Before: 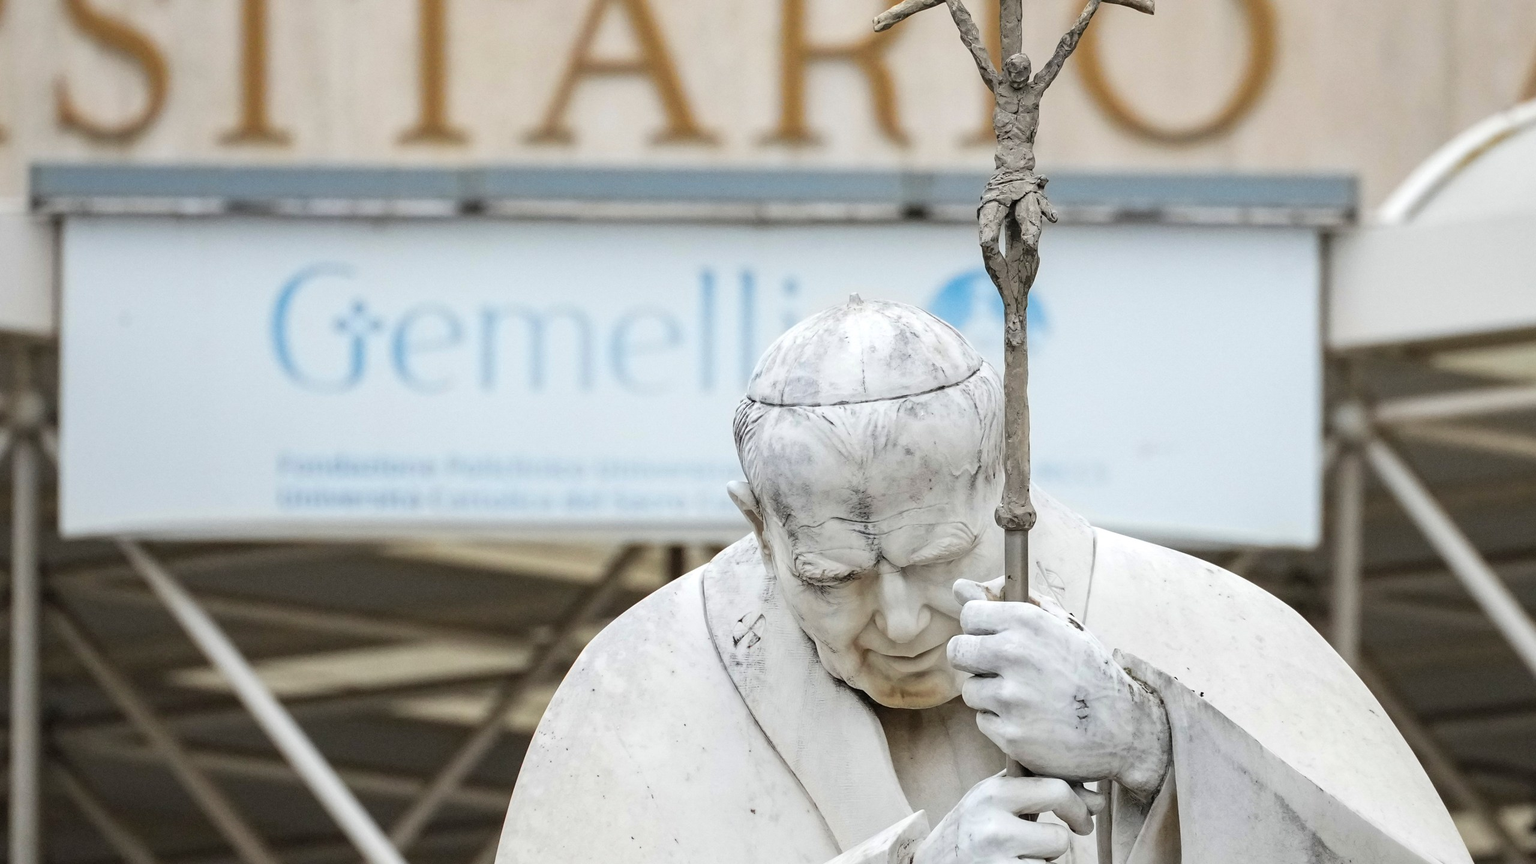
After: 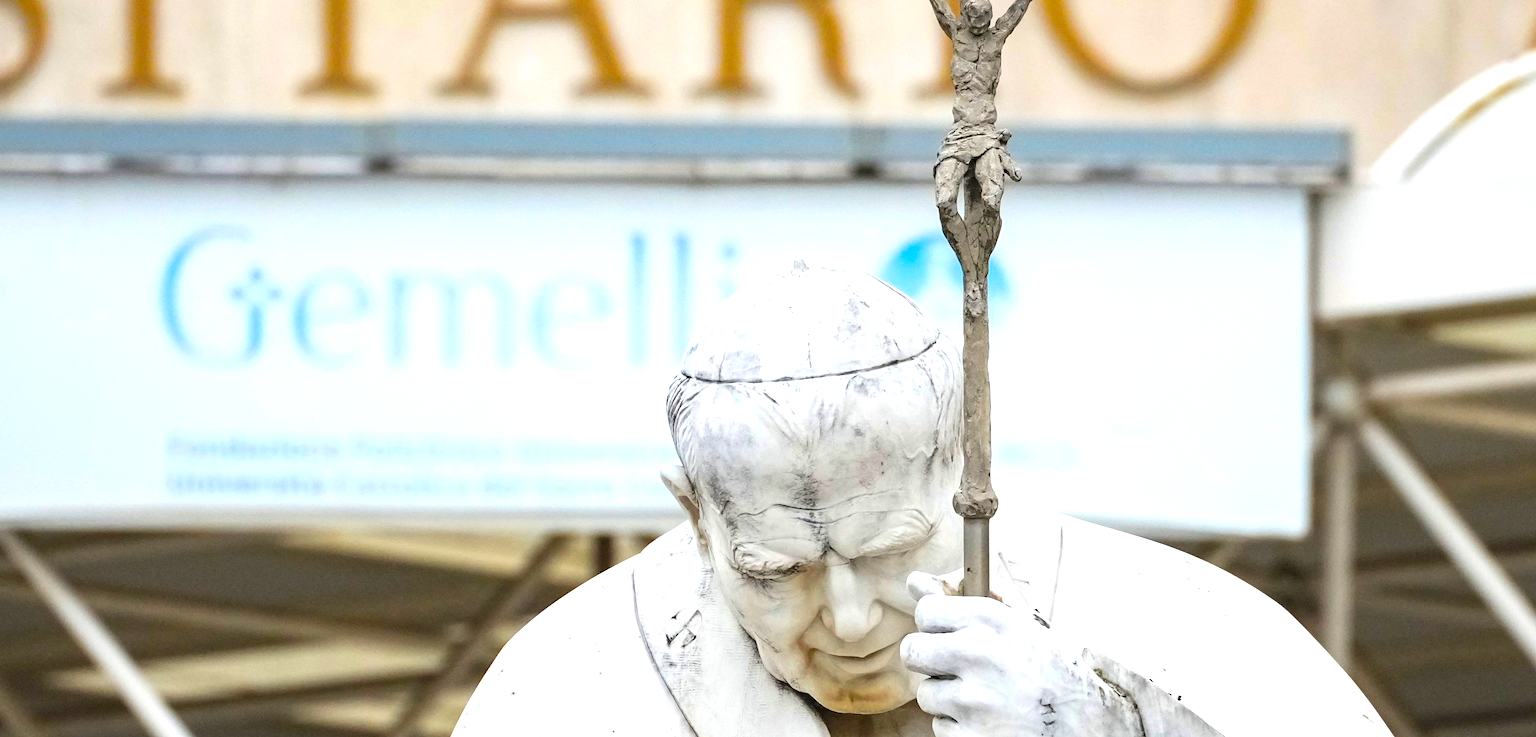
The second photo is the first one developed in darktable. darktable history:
crop: left 8.155%, top 6.611%, bottom 15.385%
color balance rgb: linear chroma grading › global chroma 15%, perceptual saturation grading › global saturation 30%
exposure: exposure 0.6 EV, compensate highlight preservation false
